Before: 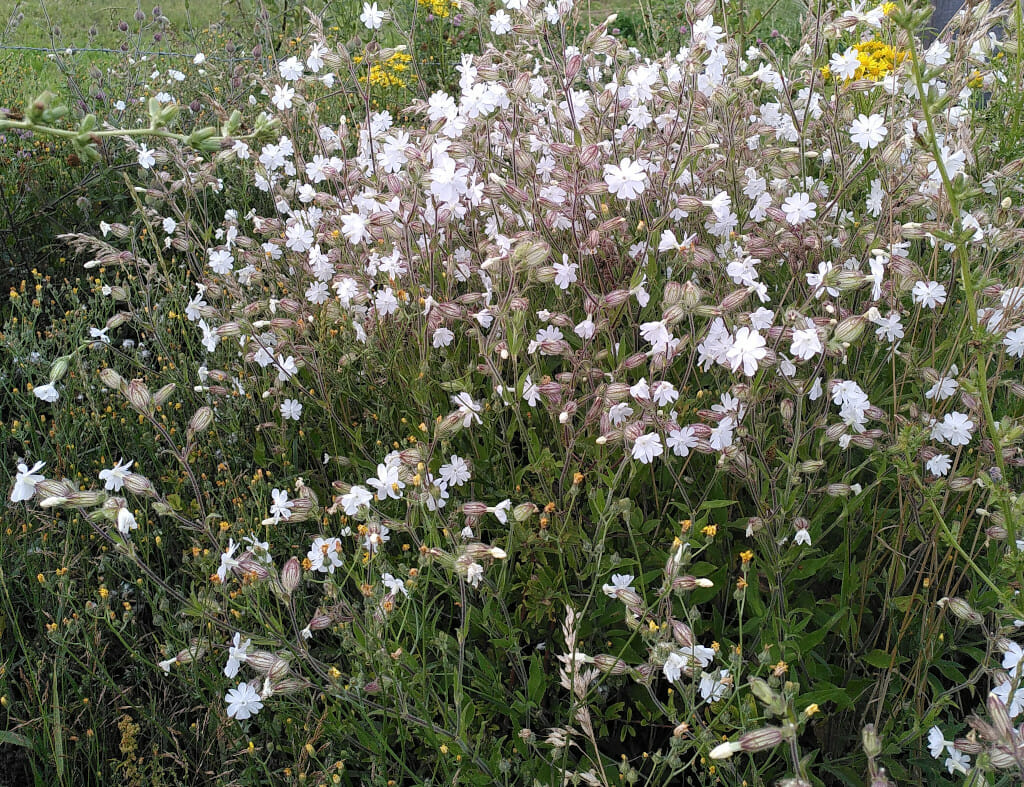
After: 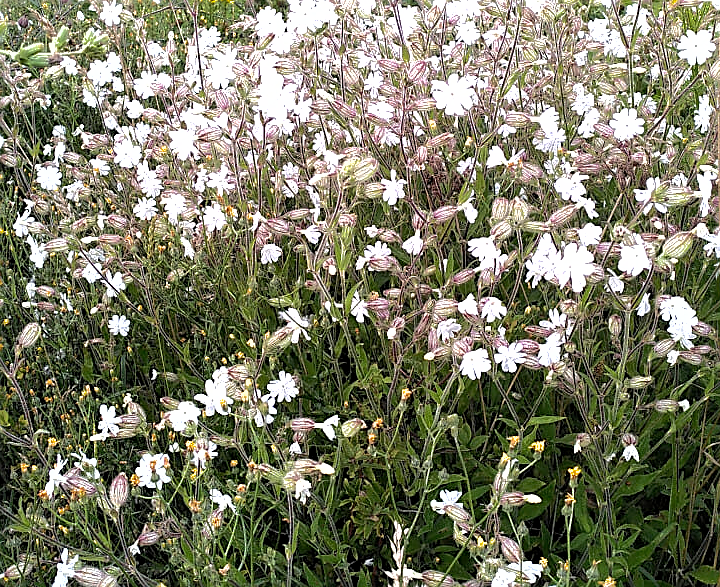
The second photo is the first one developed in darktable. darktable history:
sharpen: on, module defaults
exposure: black level correction 0.004, exposure 0.409 EV, compensate highlight preservation false
tone equalizer: -8 EV -0.745 EV, -7 EV -0.675 EV, -6 EV -0.569 EV, -5 EV -0.425 EV, -3 EV 0.372 EV, -2 EV 0.6 EV, -1 EV 0.681 EV, +0 EV 0.732 EV, edges refinement/feathering 500, mask exposure compensation -1.57 EV, preserve details no
crop and rotate: left 16.822%, top 10.871%, right 12.842%, bottom 14.467%
shadows and highlights: shadows 39.98, highlights -60
